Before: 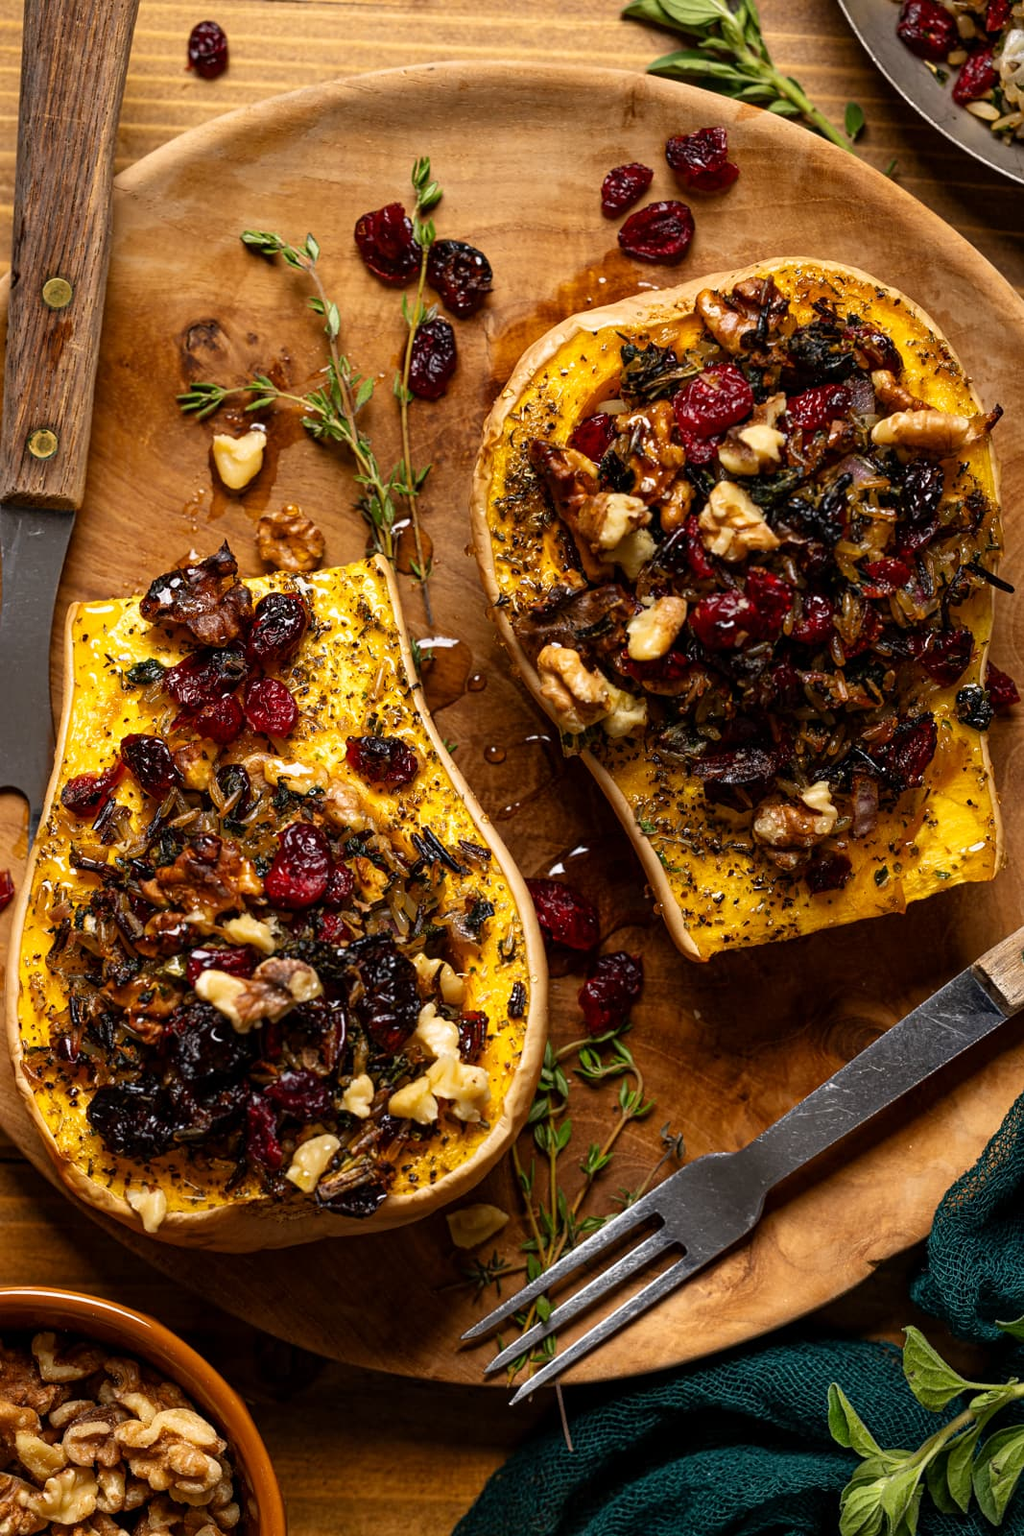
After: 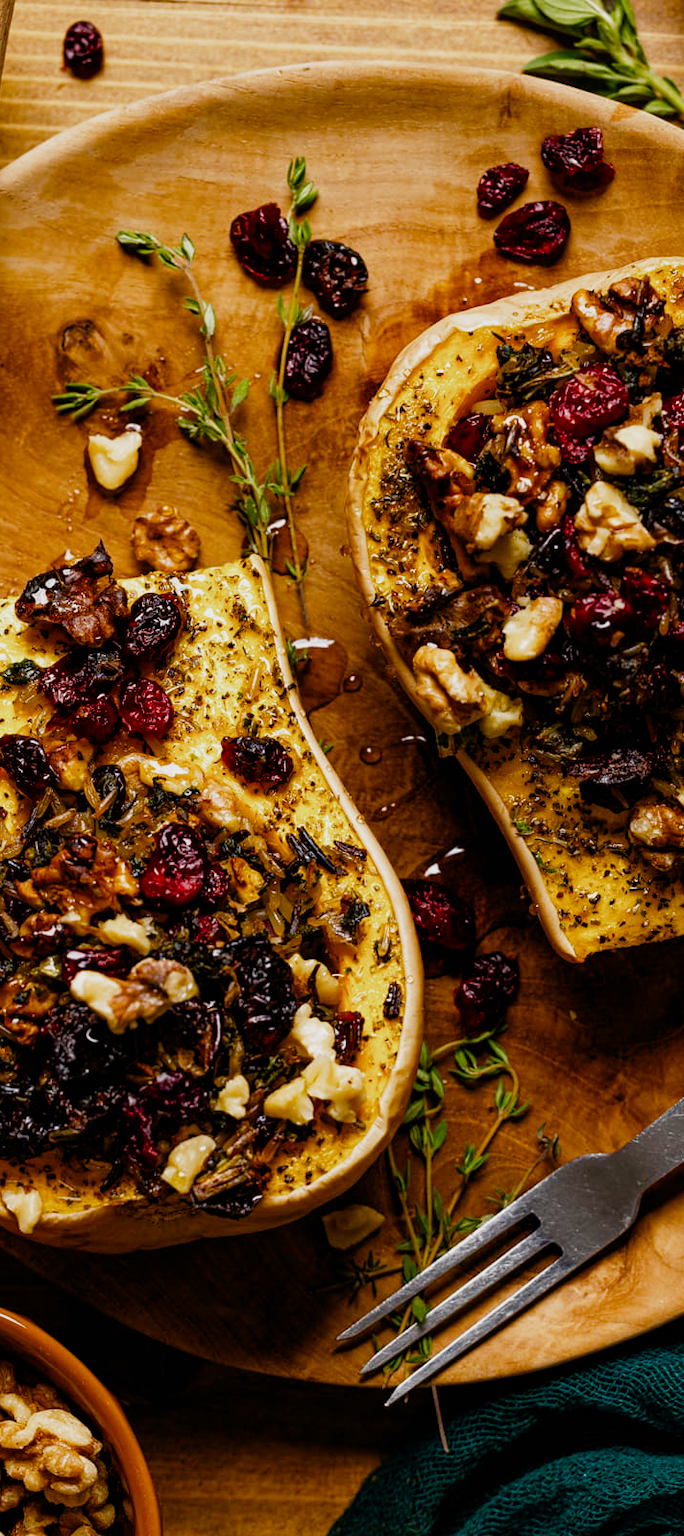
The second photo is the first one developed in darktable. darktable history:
crop and rotate: left 12.246%, right 20.93%
filmic rgb: black relative exposure -11.33 EV, white relative exposure 3.26 EV, hardness 6.83, preserve chrominance no, color science v4 (2020)
color balance rgb: perceptual saturation grading › global saturation 20%, perceptual saturation grading › highlights -25.043%, perceptual saturation grading › shadows 49.876%, global vibrance 19.726%
